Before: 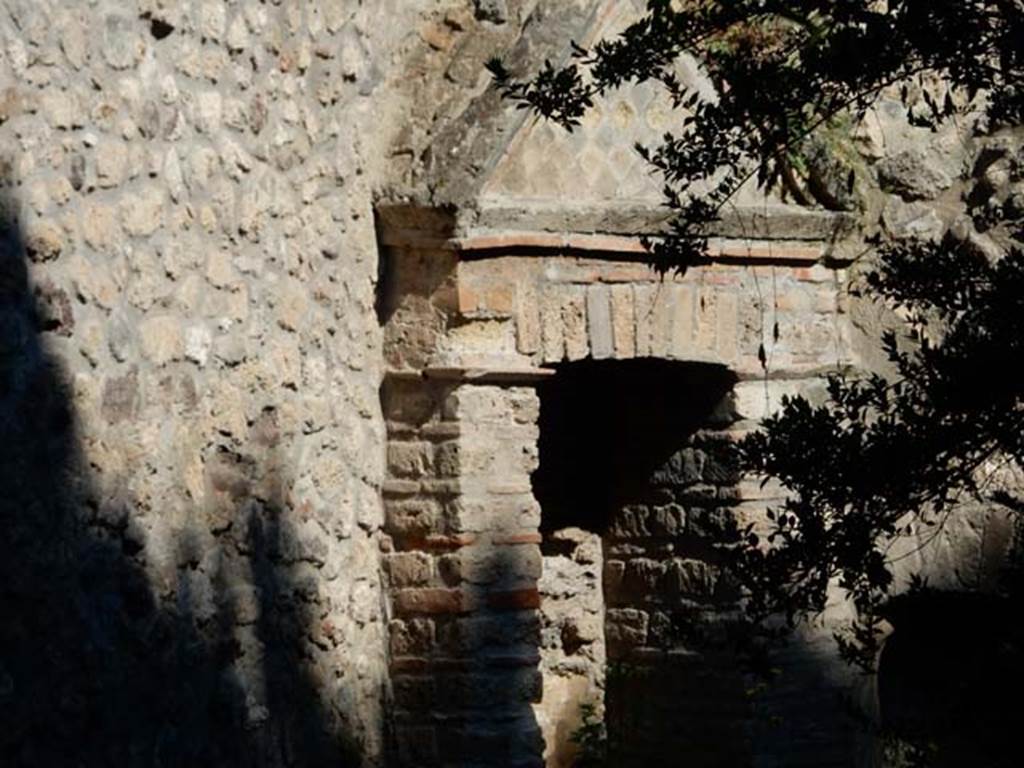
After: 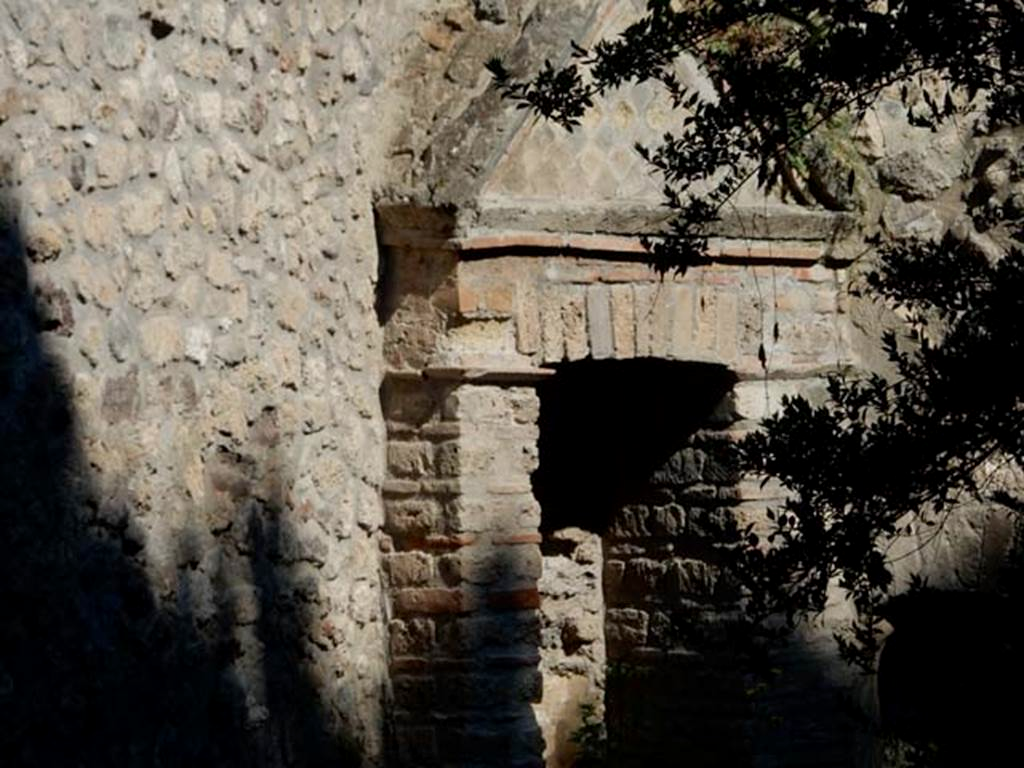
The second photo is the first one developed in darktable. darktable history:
exposure: black level correction 0.001, exposure -0.203 EV, compensate highlight preservation false
